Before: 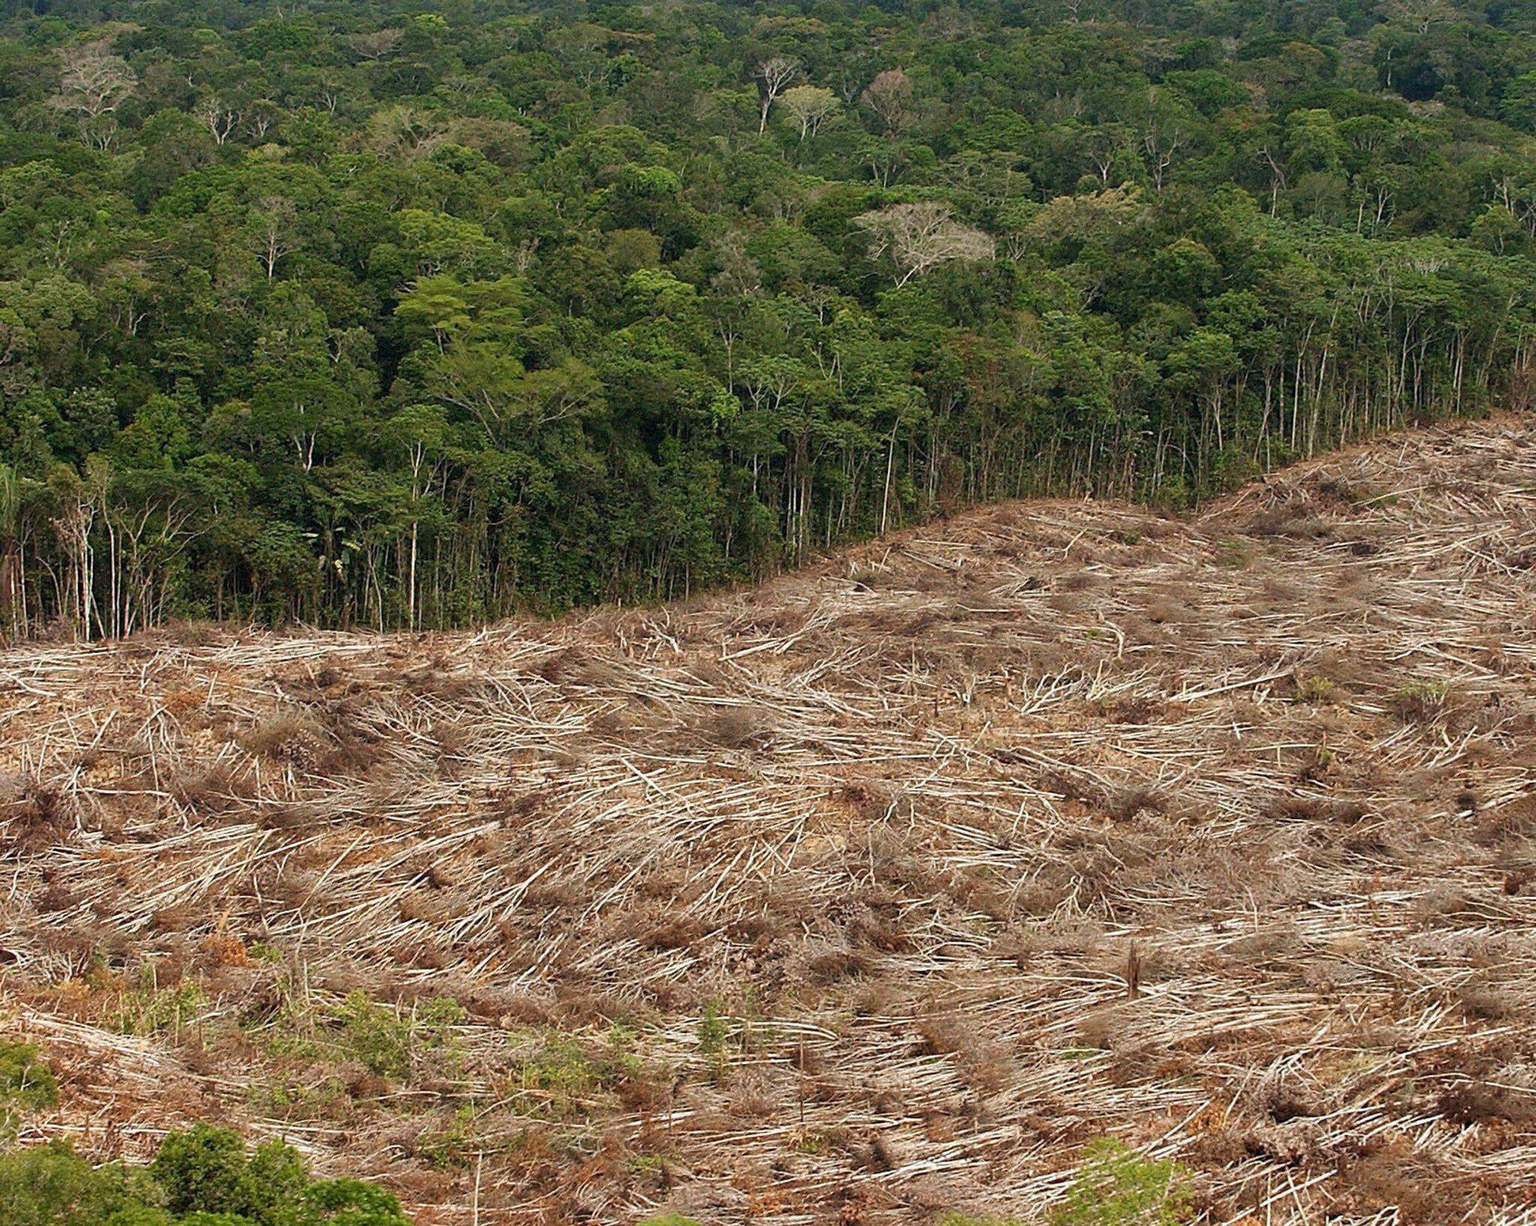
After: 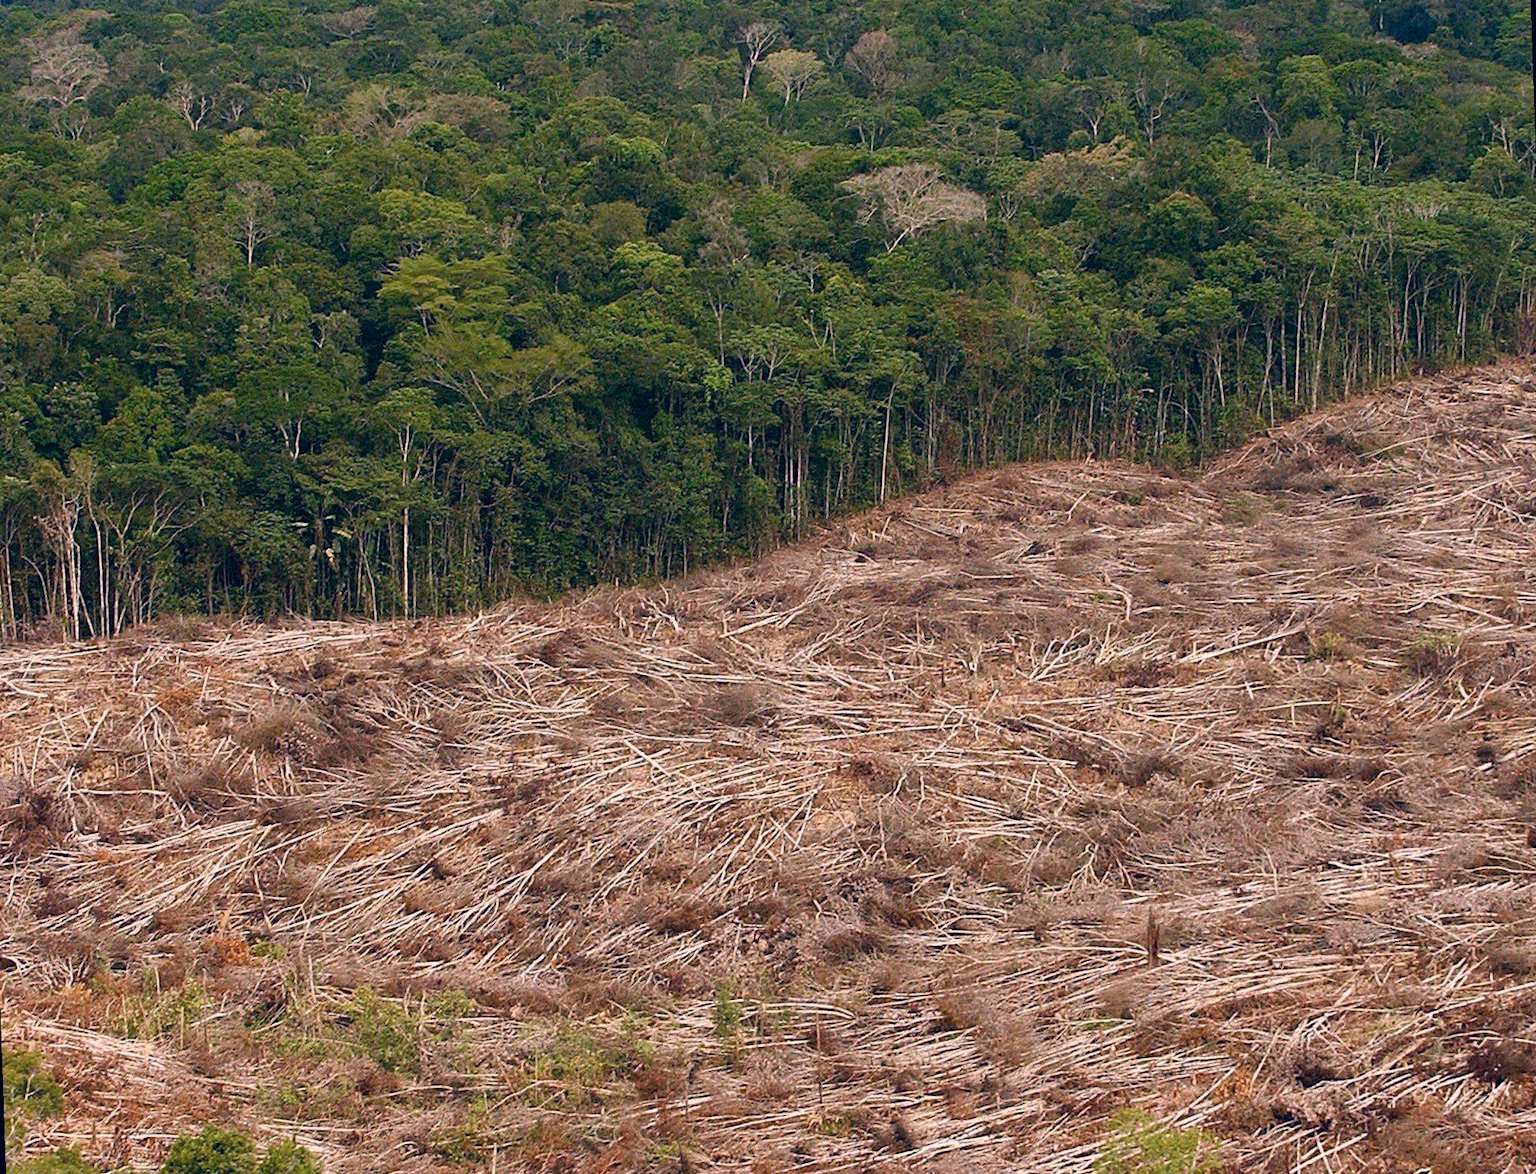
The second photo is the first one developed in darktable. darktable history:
rotate and perspective: rotation -2°, crop left 0.022, crop right 0.978, crop top 0.049, crop bottom 0.951
color correction: highlights a* 14.46, highlights b* 5.85, shadows a* -5.53, shadows b* -15.24, saturation 0.85
color balance rgb: perceptual saturation grading › global saturation 20%, perceptual saturation grading › highlights -25%, perceptual saturation grading › shadows 25%
